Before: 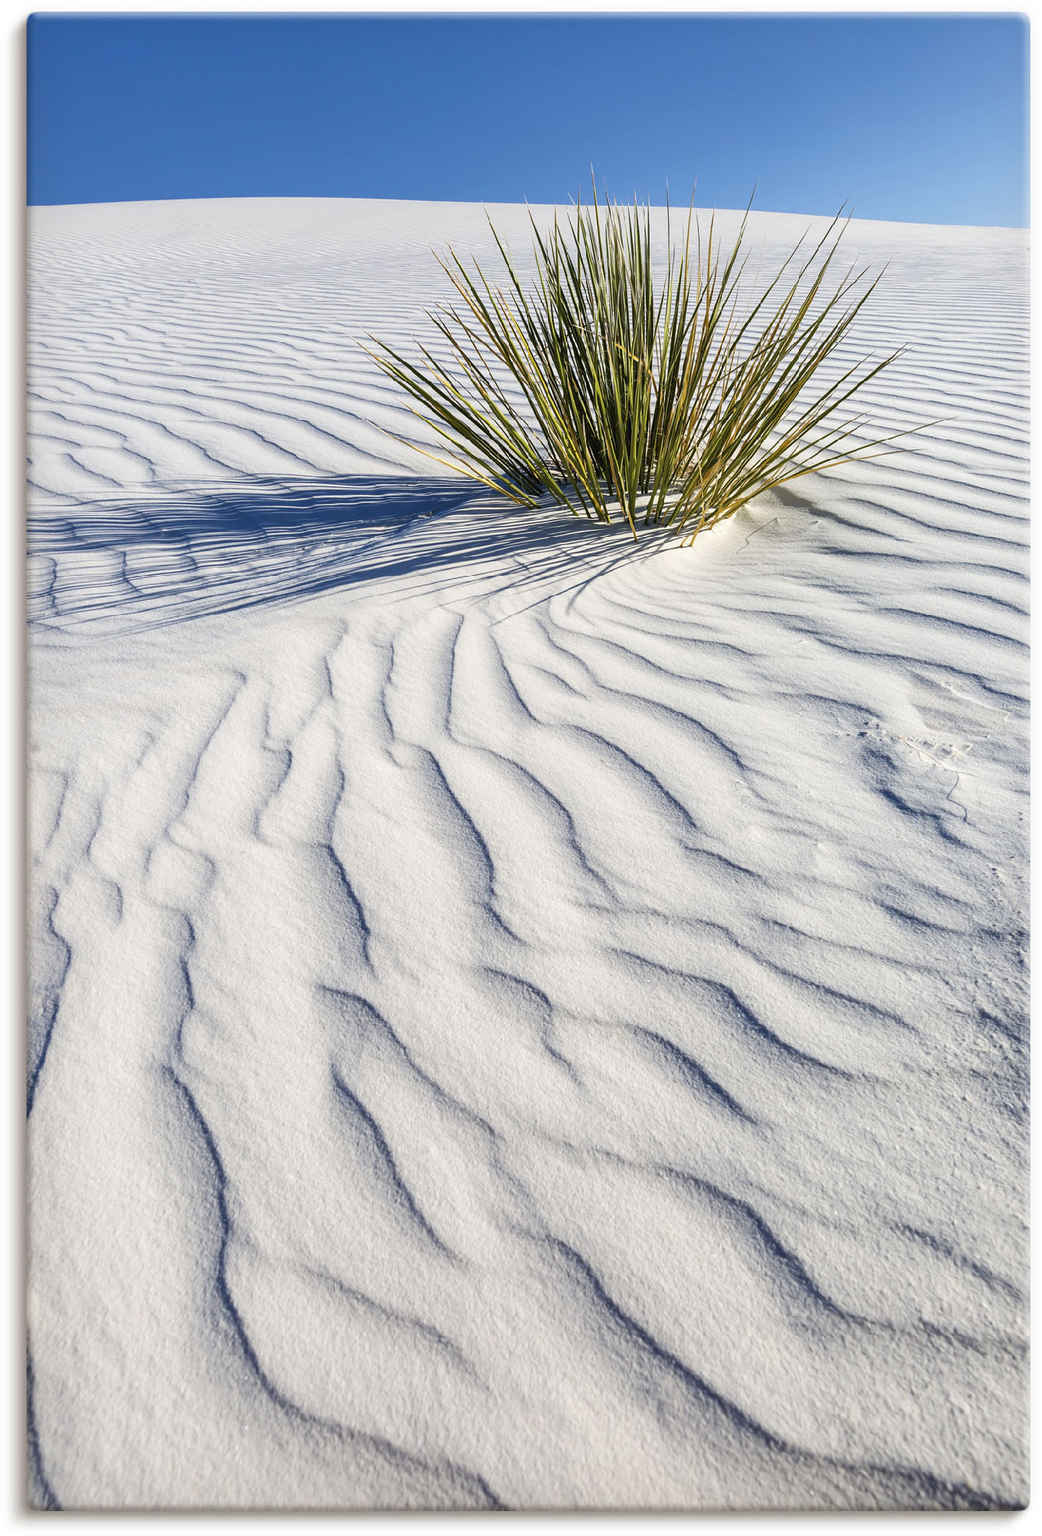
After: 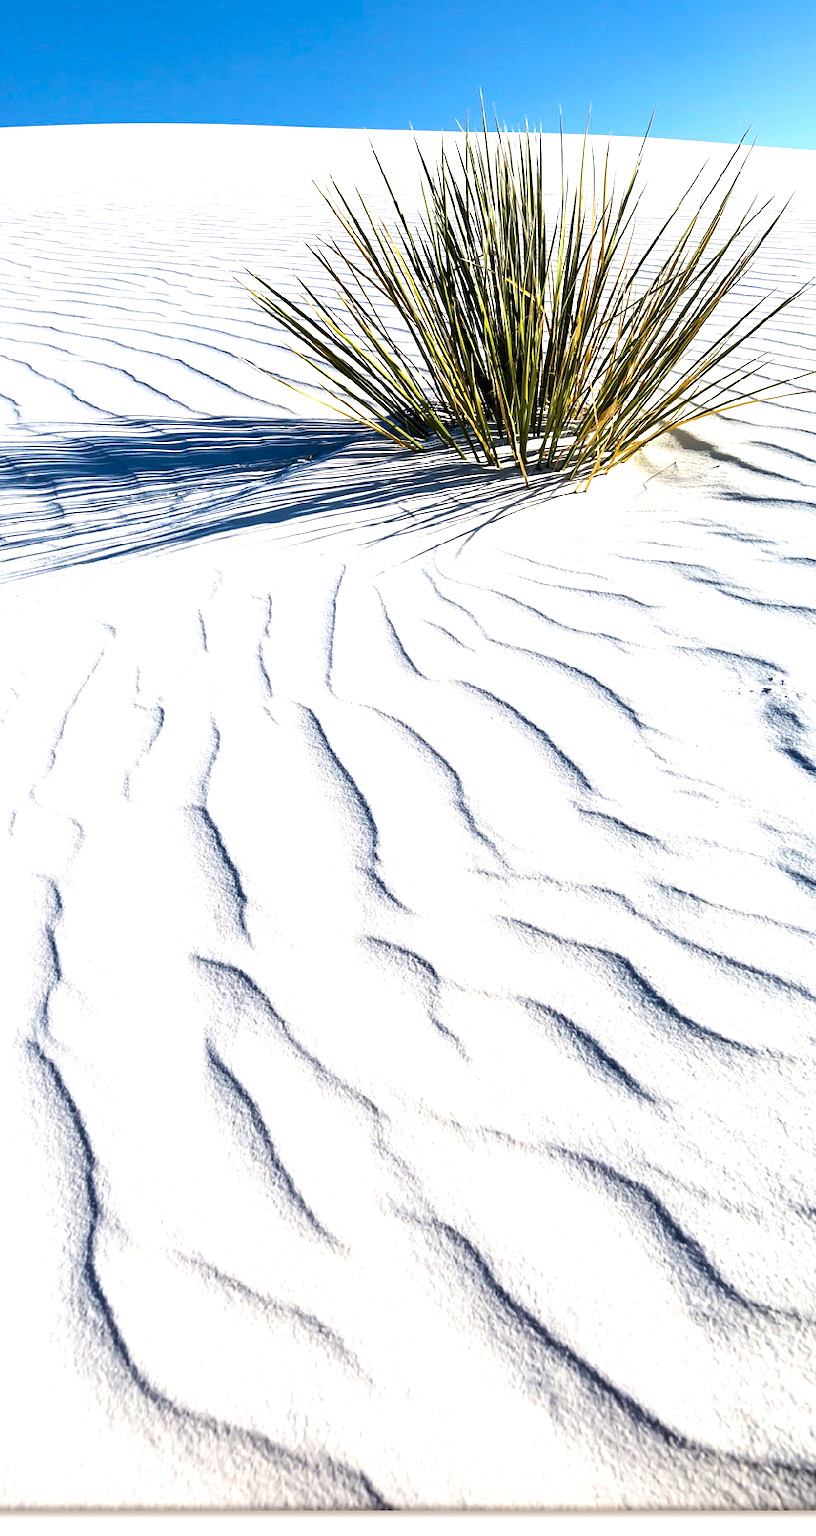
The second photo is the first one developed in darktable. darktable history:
tone equalizer: -8 EV -1.08 EV, -7 EV -1.01 EV, -6 EV -0.867 EV, -5 EV -0.578 EV, -3 EV 0.578 EV, -2 EV 0.867 EV, -1 EV 1.01 EV, +0 EV 1.08 EV, edges refinement/feathering 500, mask exposure compensation -1.57 EV, preserve details no
exposure: black level correction 0, compensate exposure bias true, compensate highlight preservation false
crop and rotate: left 13.15%, top 5.251%, right 12.609%
